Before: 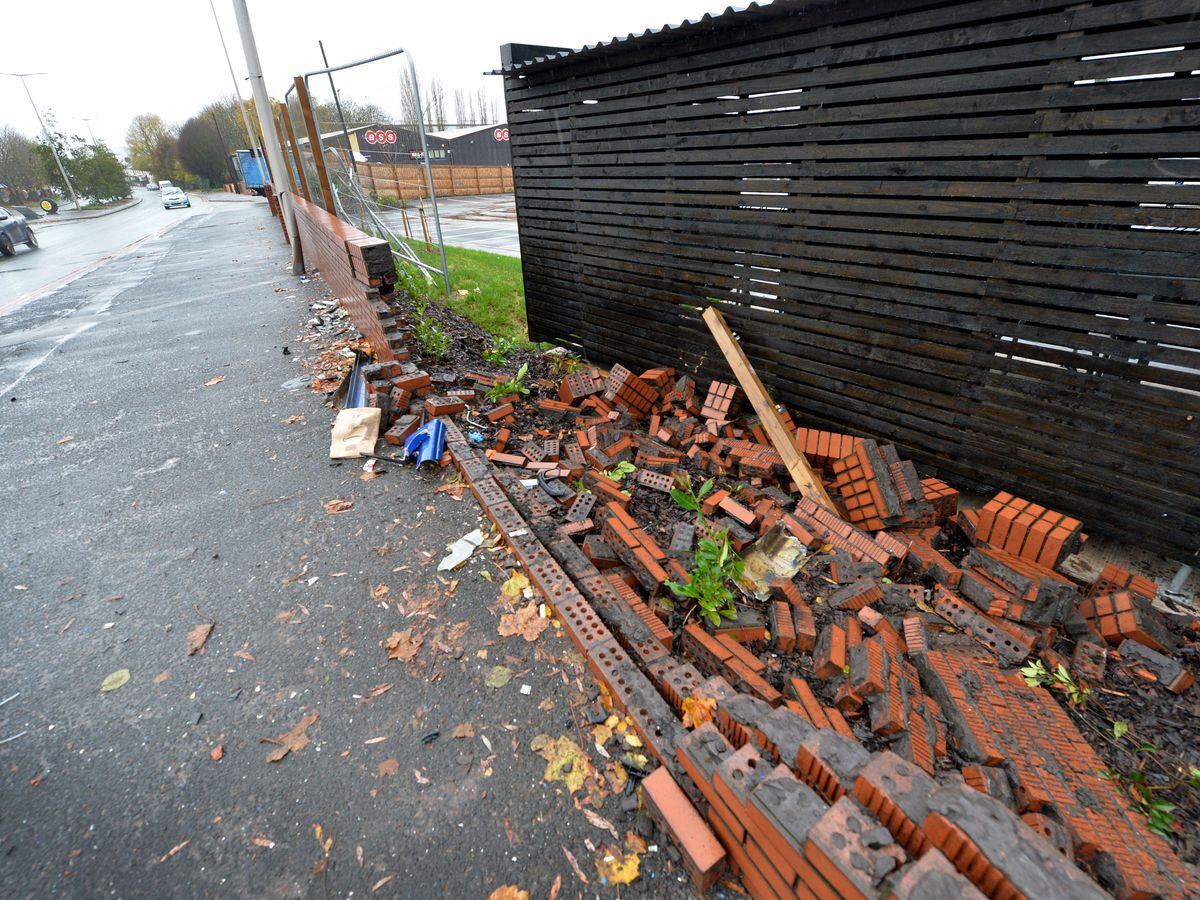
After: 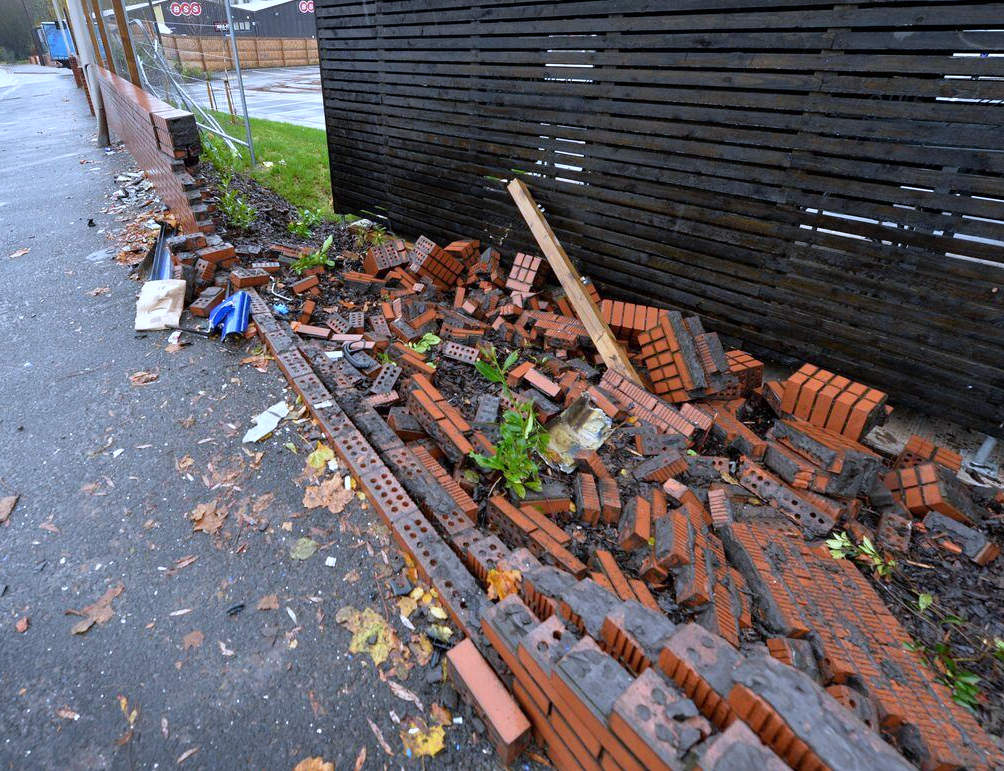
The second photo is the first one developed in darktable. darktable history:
crop: left 16.315%, top 14.246%
white balance: red 0.948, green 1.02, blue 1.176
